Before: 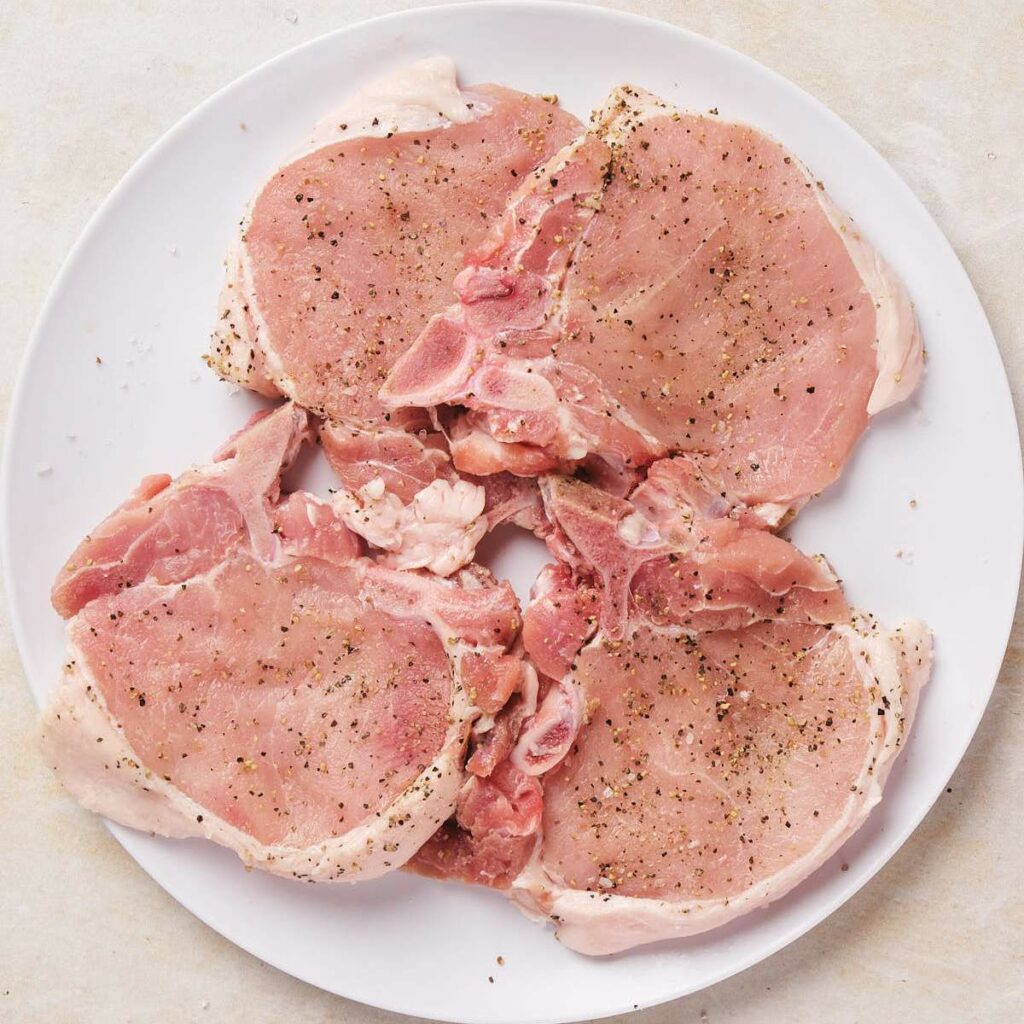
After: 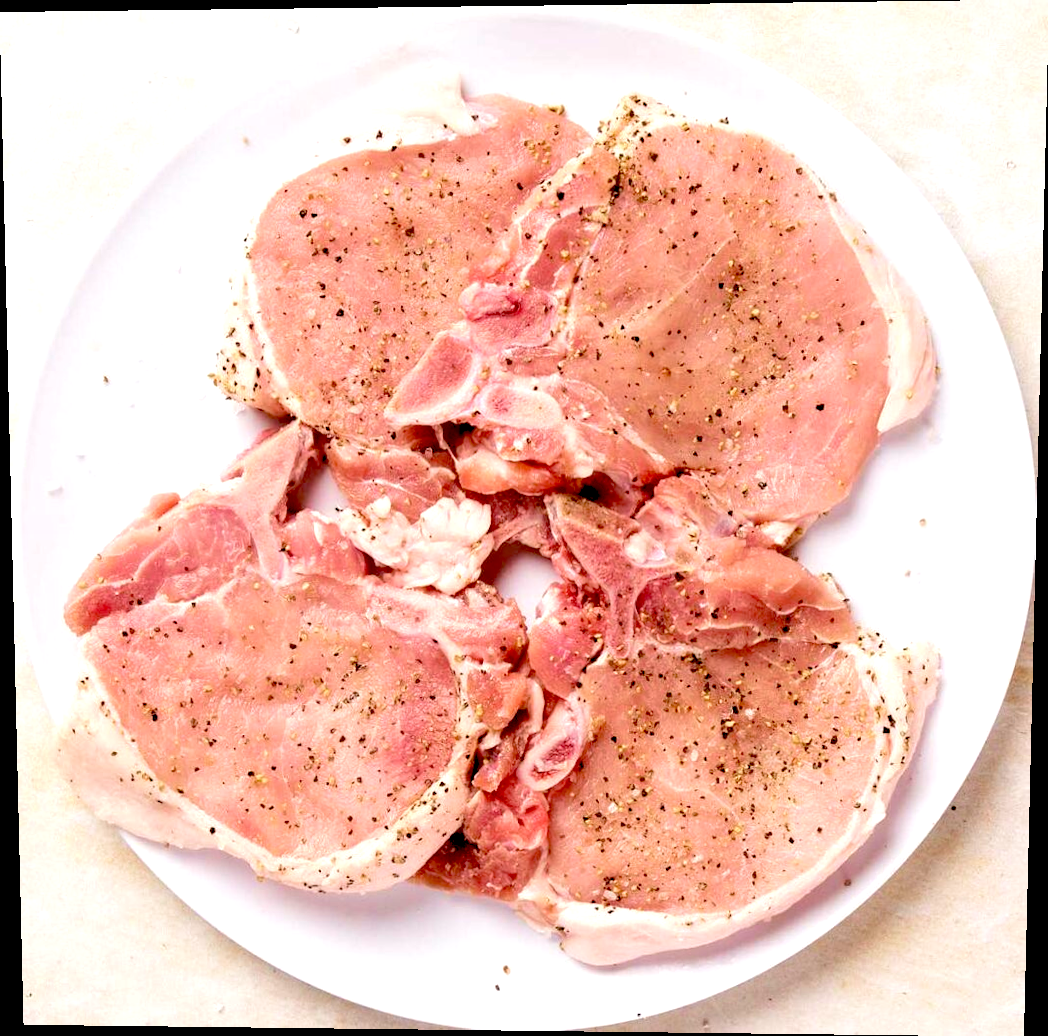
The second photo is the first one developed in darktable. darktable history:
tone equalizer: on, module defaults
rotate and perspective: lens shift (vertical) 0.048, lens shift (horizontal) -0.024, automatic cropping off
velvia: on, module defaults
exposure: black level correction 0.04, exposure 0.5 EV, compensate highlight preservation false
